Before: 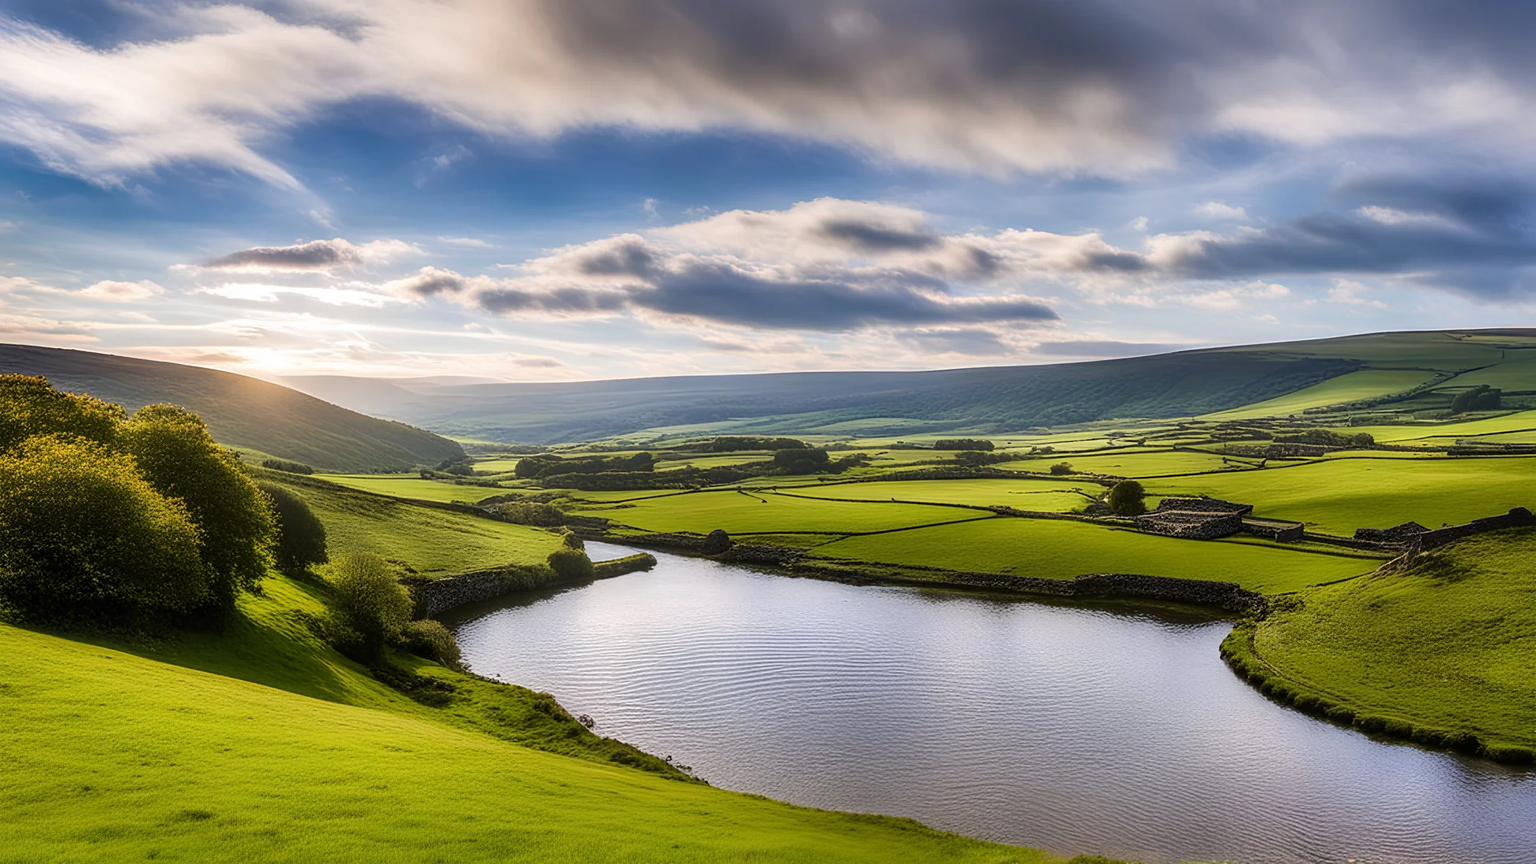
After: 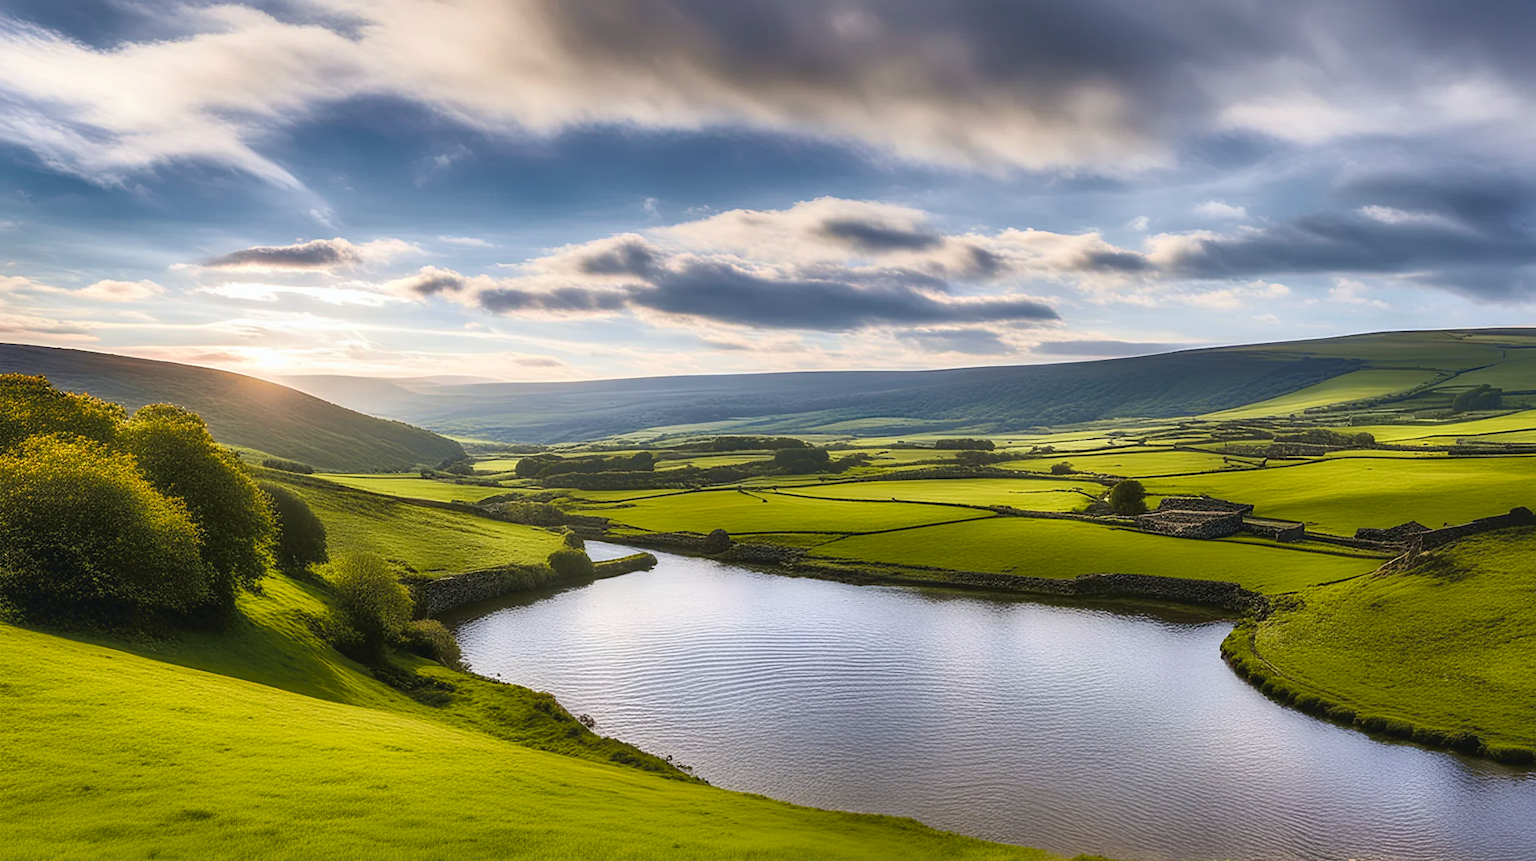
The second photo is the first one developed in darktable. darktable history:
tone curve: curves: ch0 [(0, 0.024) (0.119, 0.146) (0.474, 0.464) (0.718, 0.721) (0.817, 0.839) (1, 0.998)]; ch1 [(0, 0) (0.377, 0.416) (0.439, 0.451) (0.477, 0.477) (0.501, 0.497) (0.538, 0.544) (0.58, 0.602) (0.664, 0.676) (0.783, 0.804) (1, 1)]; ch2 [(0, 0) (0.38, 0.405) (0.463, 0.456) (0.498, 0.497) (0.524, 0.535) (0.578, 0.576) (0.648, 0.665) (1, 1)], color space Lab, independent channels, preserve colors none
shadows and highlights: shadows 42.92, highlights 6.92
crop: top 0.159%, bottom 0.169%
